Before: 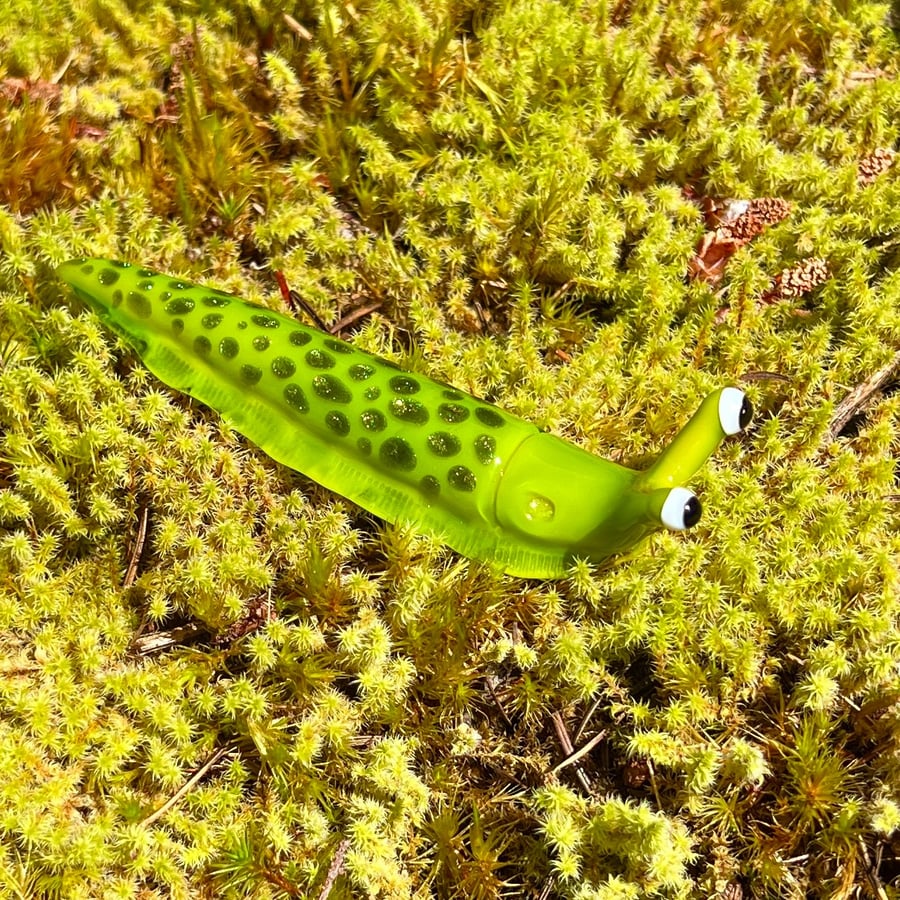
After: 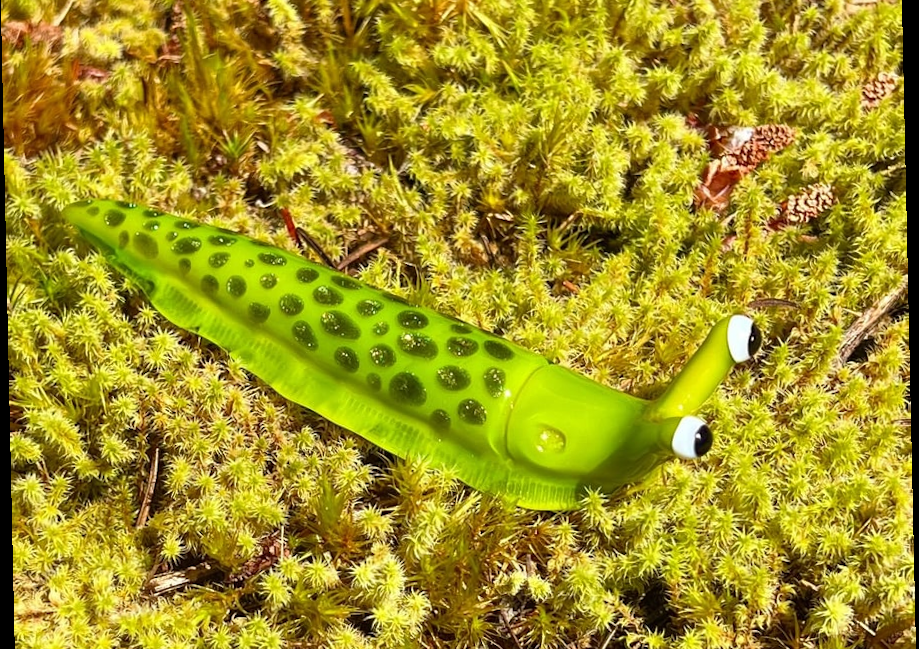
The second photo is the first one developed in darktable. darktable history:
crop and rotate: top 8.293%, bottom 20.996%
rotate and perspective: rotation -1.24°, automatic cropping off
